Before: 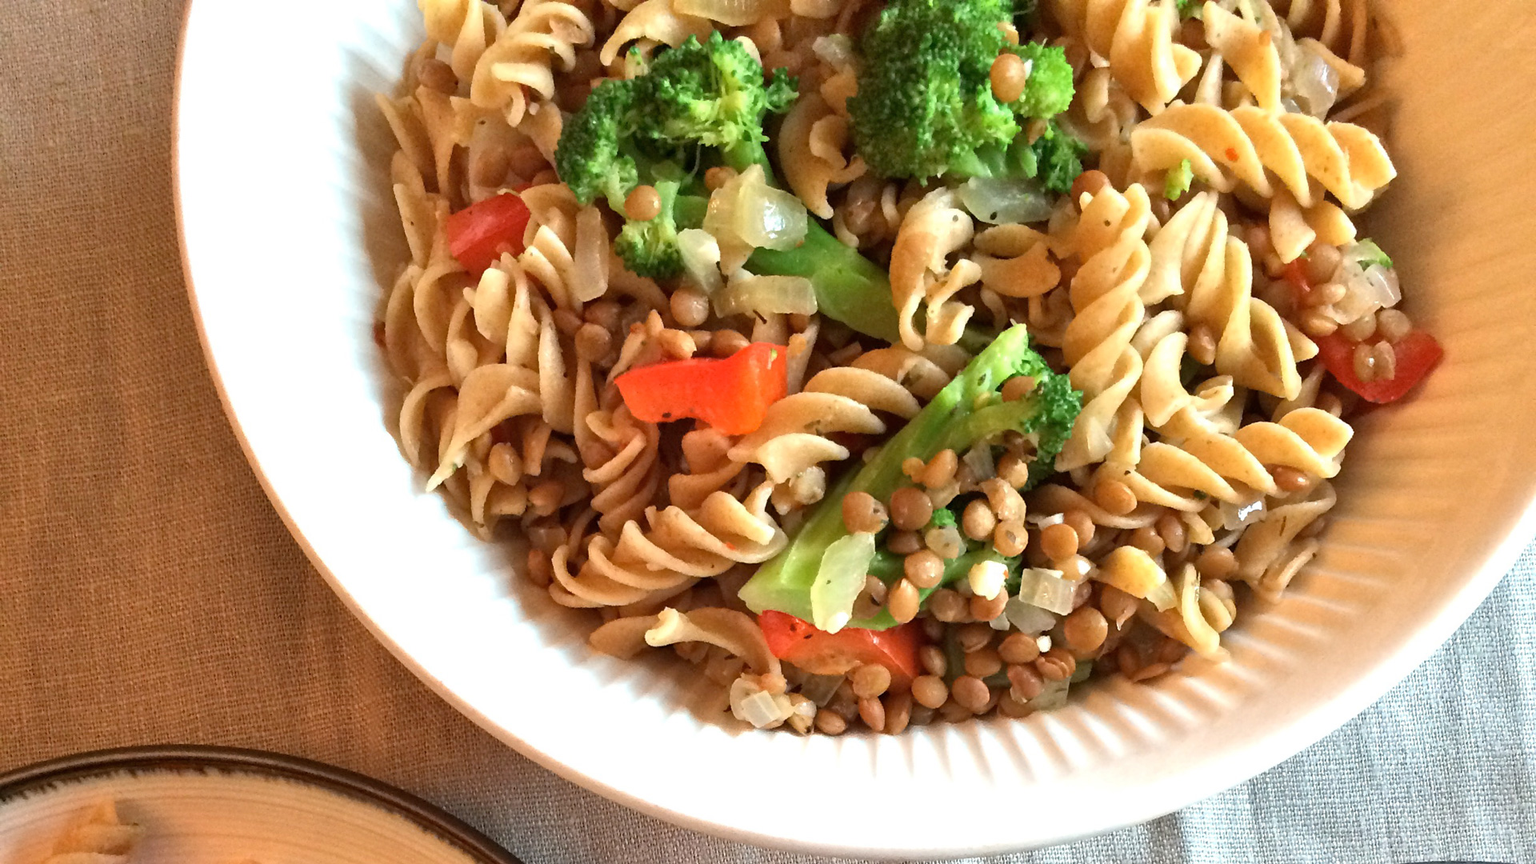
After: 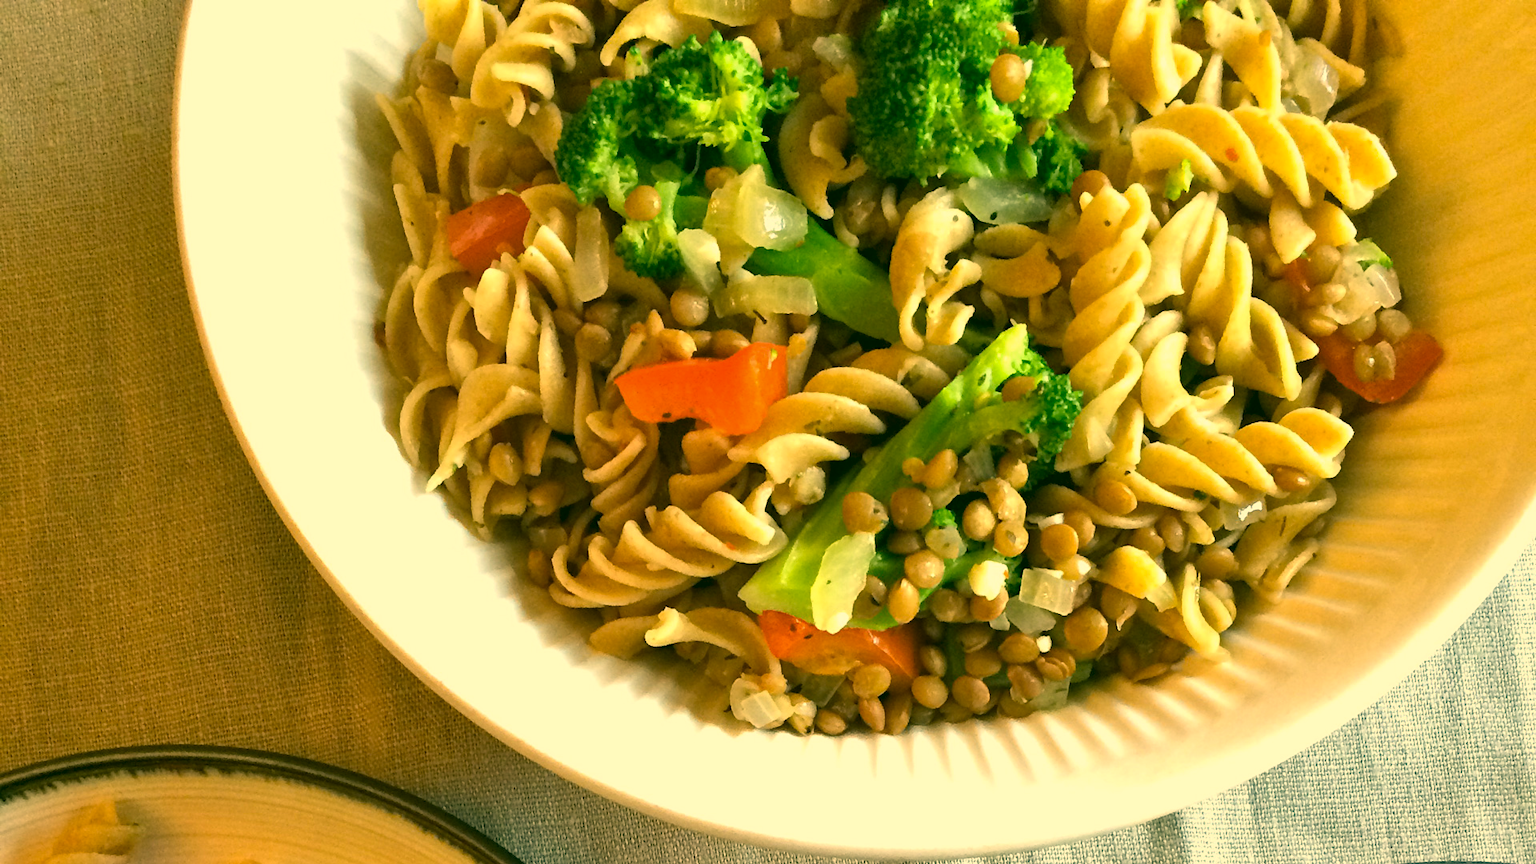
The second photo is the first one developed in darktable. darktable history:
color correction: highlights a* 5.65, highlights b* 33.77, shadows a* -25.29, shadows b* 3.84
